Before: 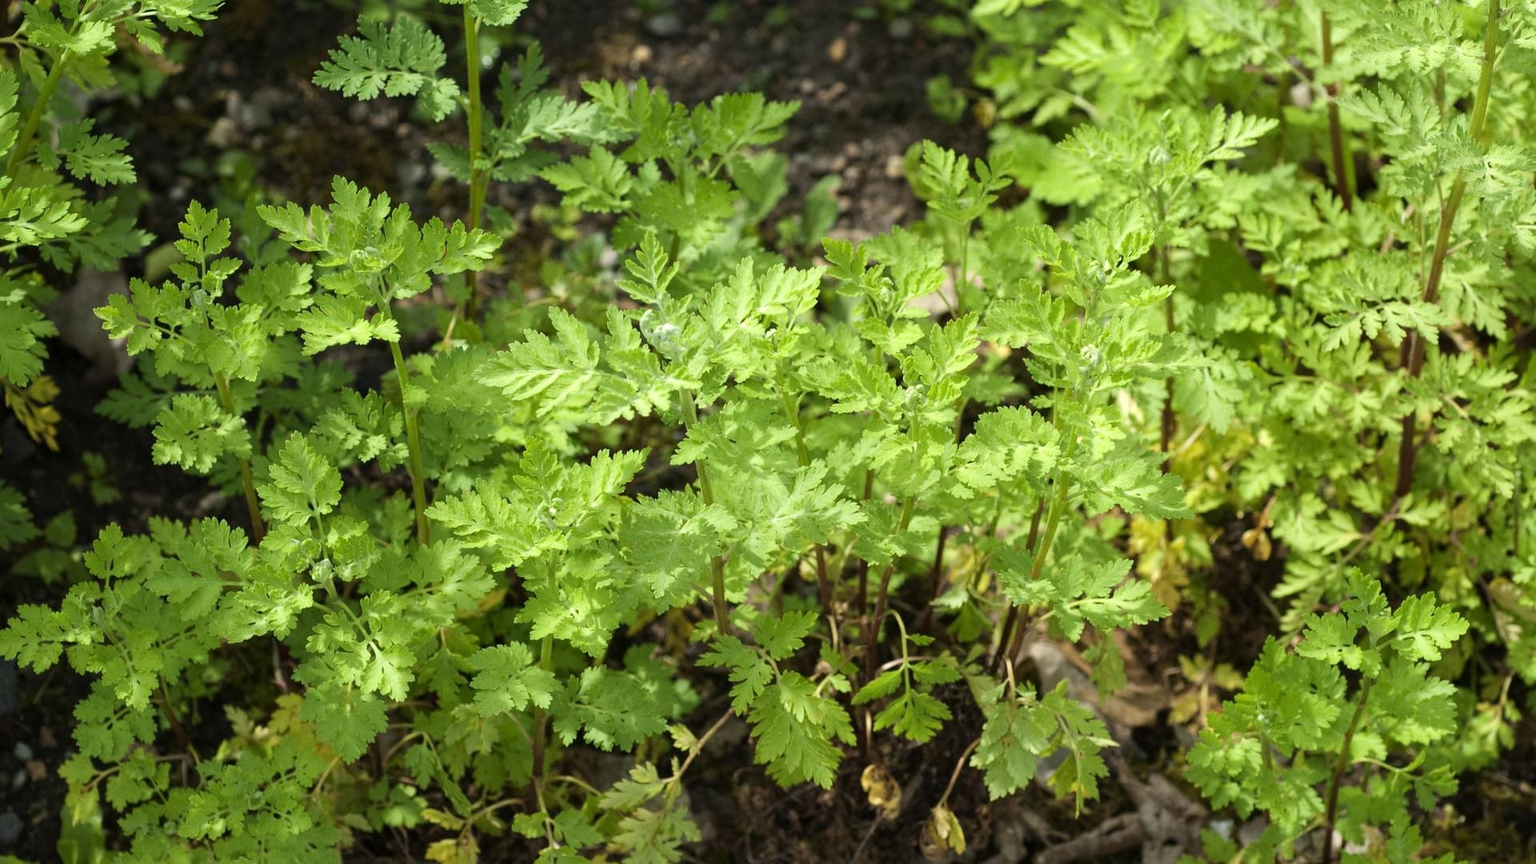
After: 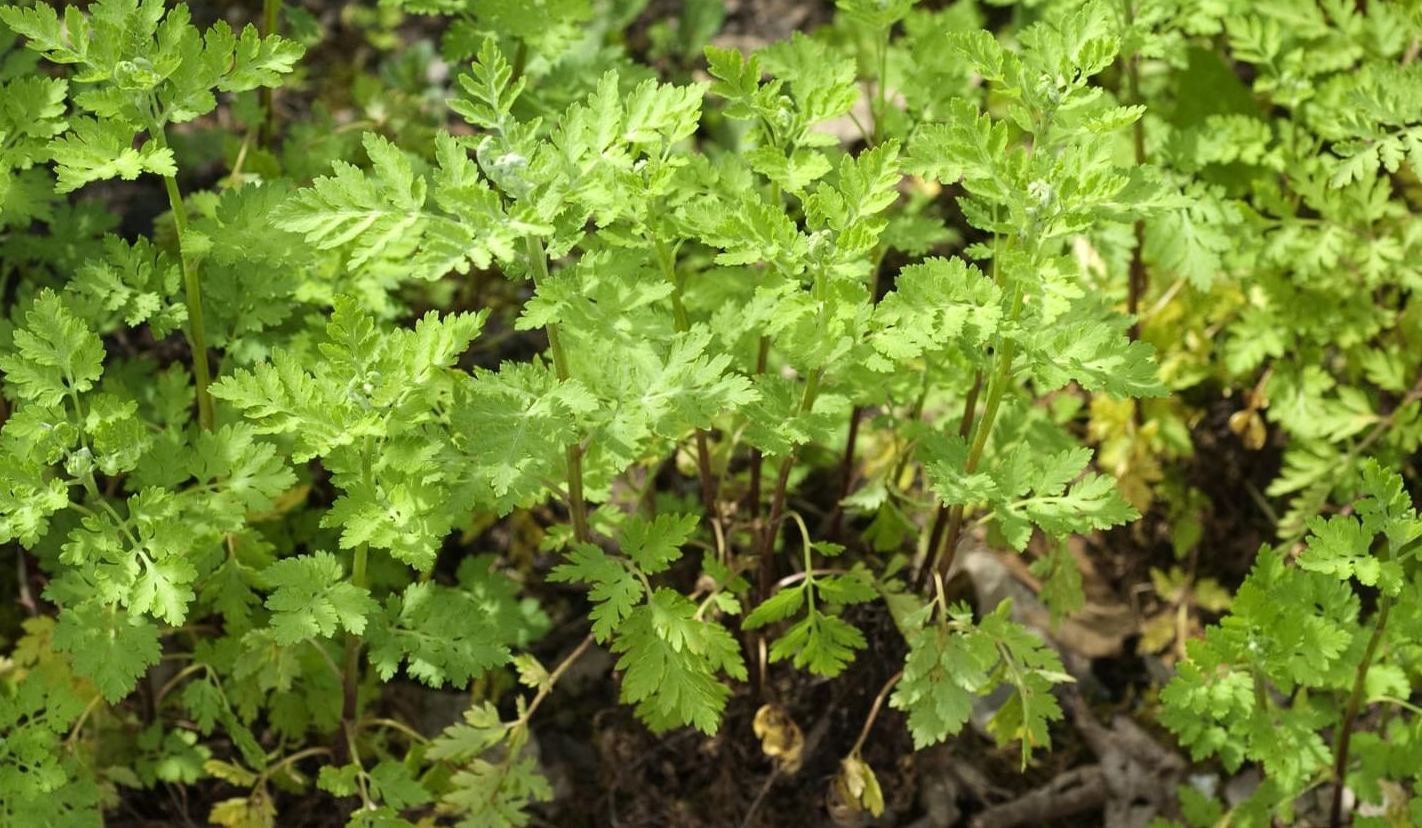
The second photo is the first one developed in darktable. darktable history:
crop: left 16.826%, top 23.25%, right 9.064%
